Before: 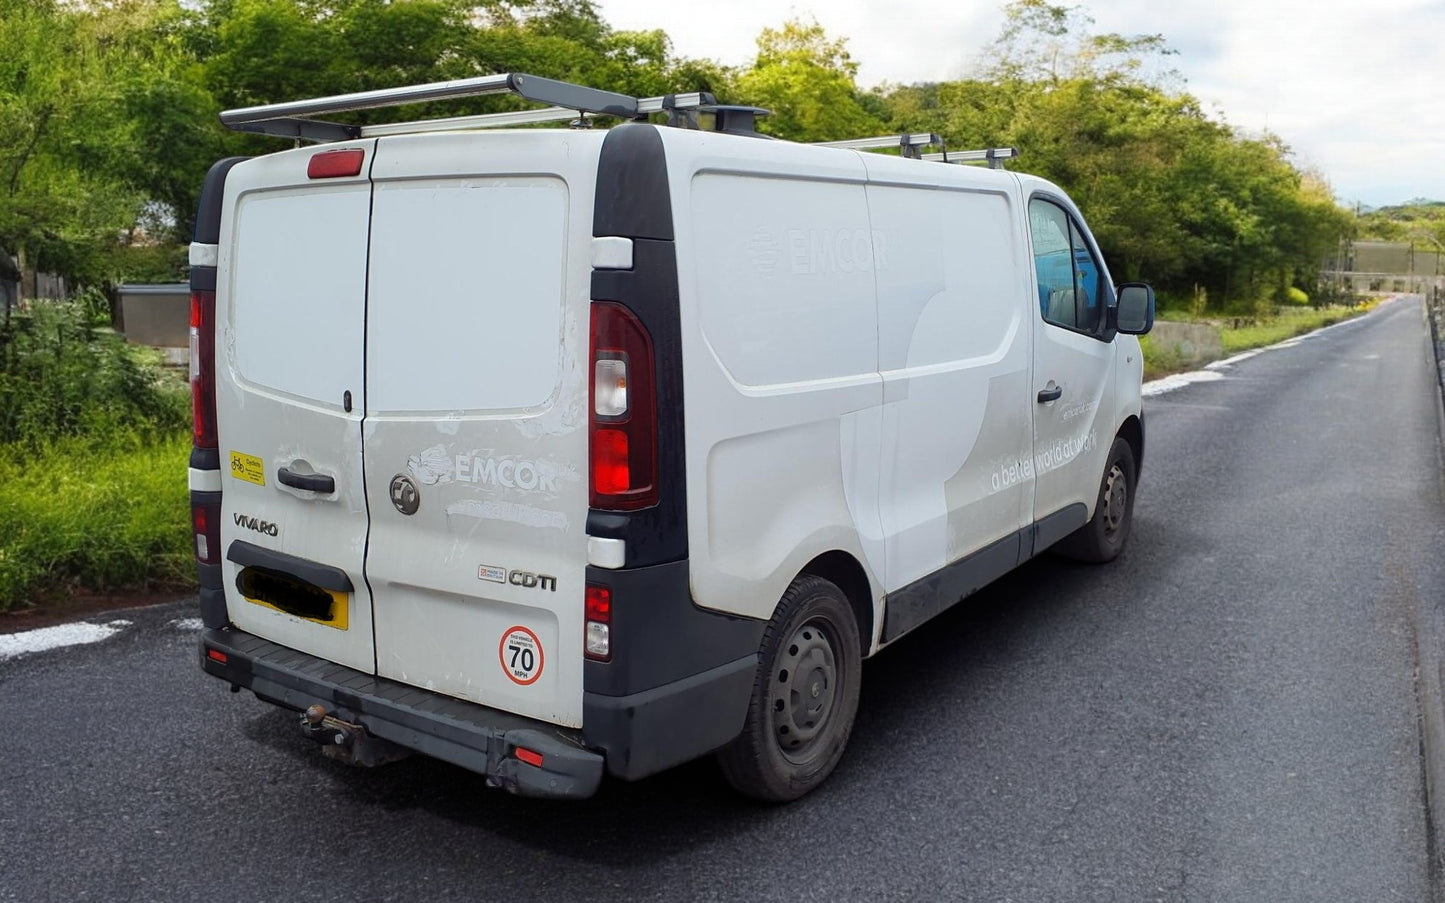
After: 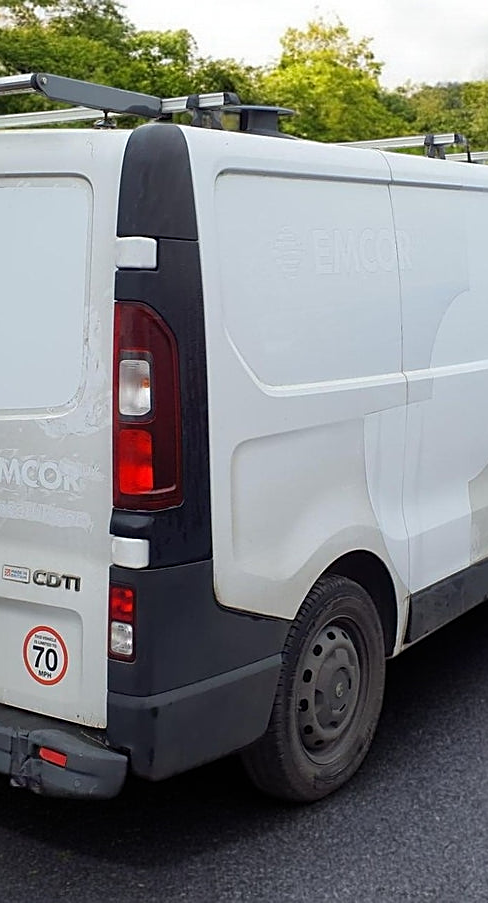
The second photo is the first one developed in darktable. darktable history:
crop: left 32.954%, right 33.22%
sharpen: on, module defaults
